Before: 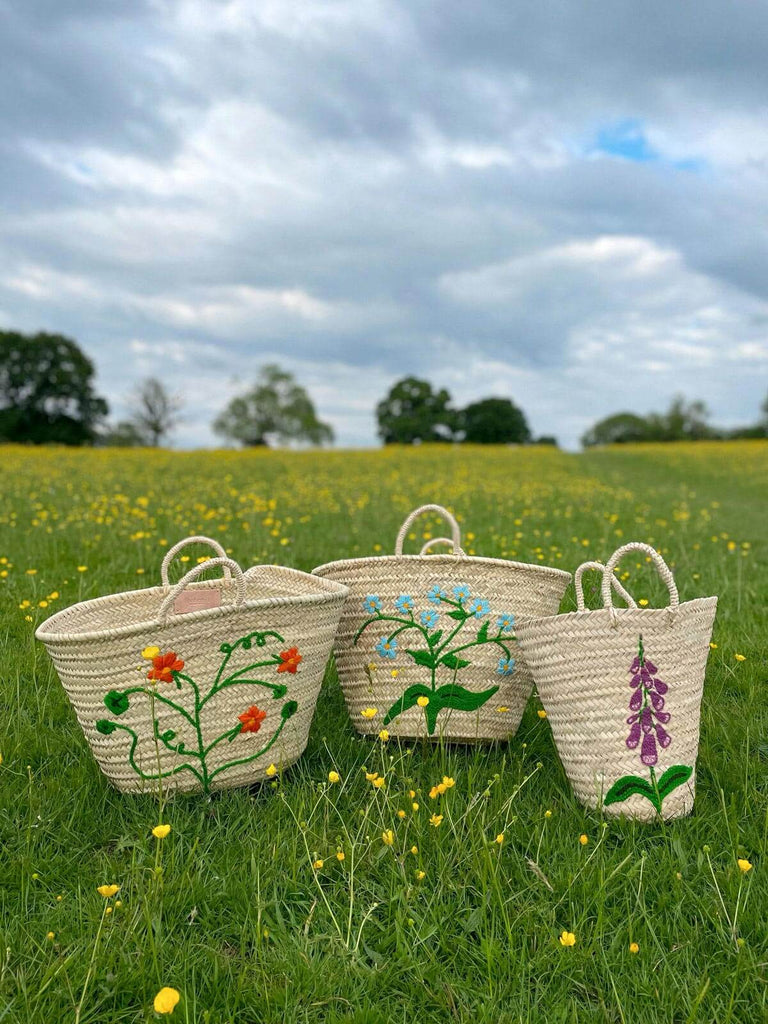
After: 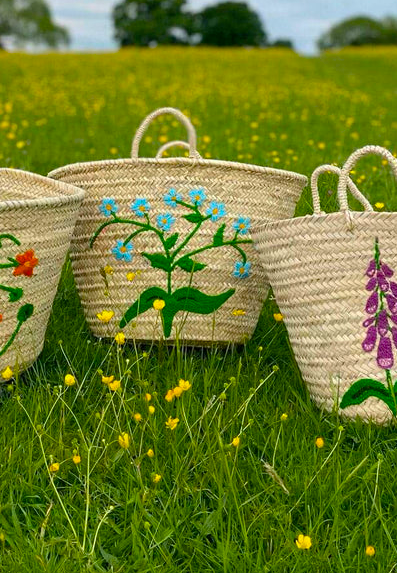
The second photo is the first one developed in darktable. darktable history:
crop: left 34.479%, top 38.822%, right 13.718%, bottom 5.172%
color balance rgb: perceptual saturation grading › global saturation 40%, global vibrance 15%
